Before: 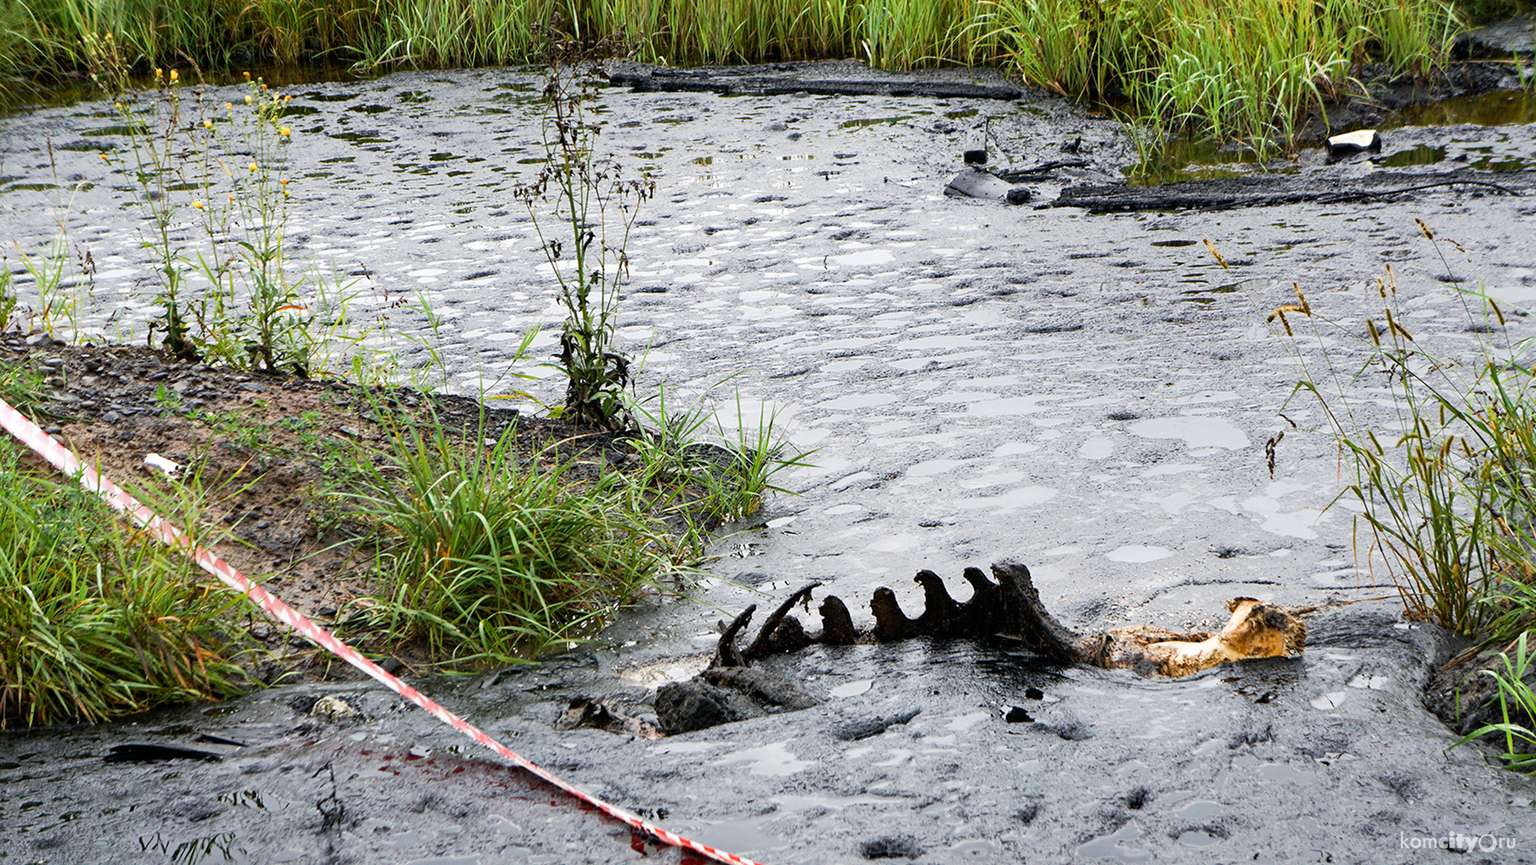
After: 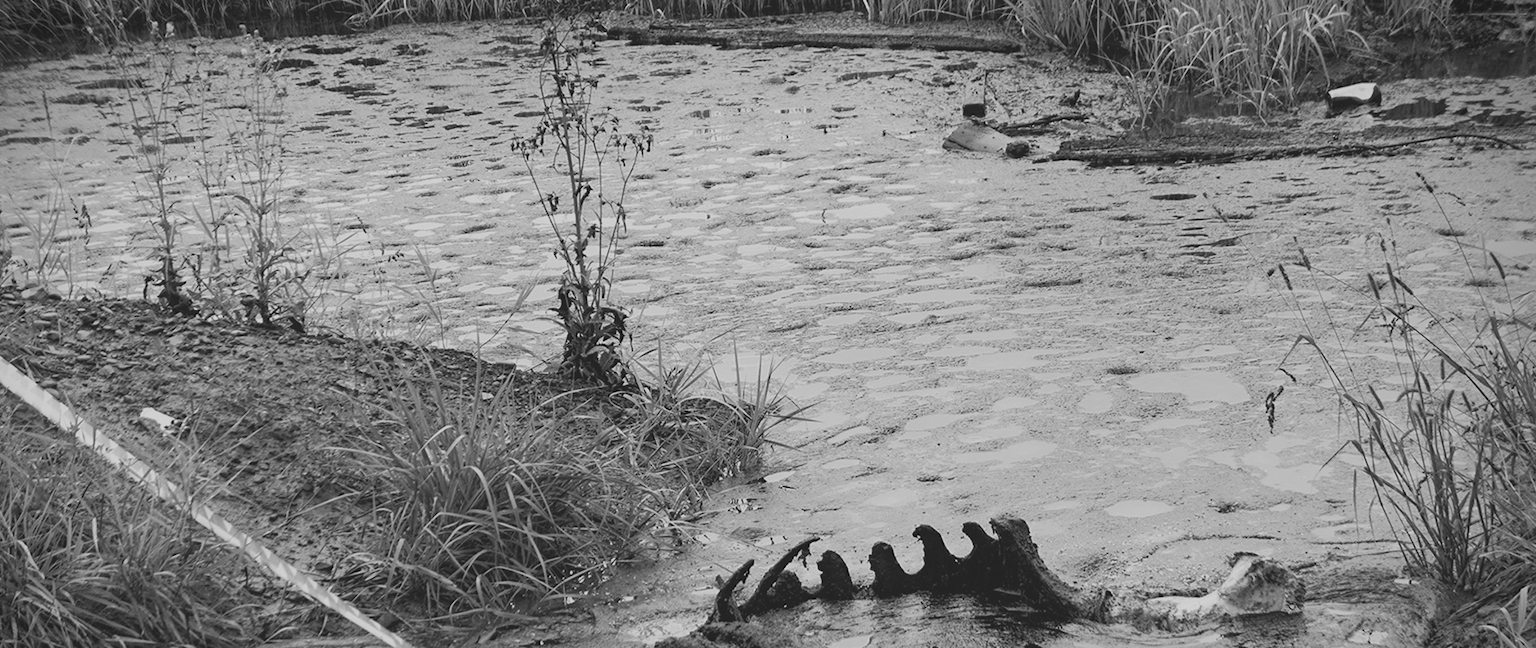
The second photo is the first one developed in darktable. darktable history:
crop: left 0.353%, top 5.508%, bottom 19.748%
color calibration: output gray [0.21, 0.42, 0.37, 0], gray › normalize channels true, illuminant same as pipeline (D50), adaptation XYZ, x 0.346, y 0.358, temperature 5022.2 K, gamut compression 0.018
vignetting: fall-off radius 61.09%, brightness -0.674, center (-0.026, 0.4), dithering 8-bit output, unbound false
contrast brightness saturation: contrast -0.275
